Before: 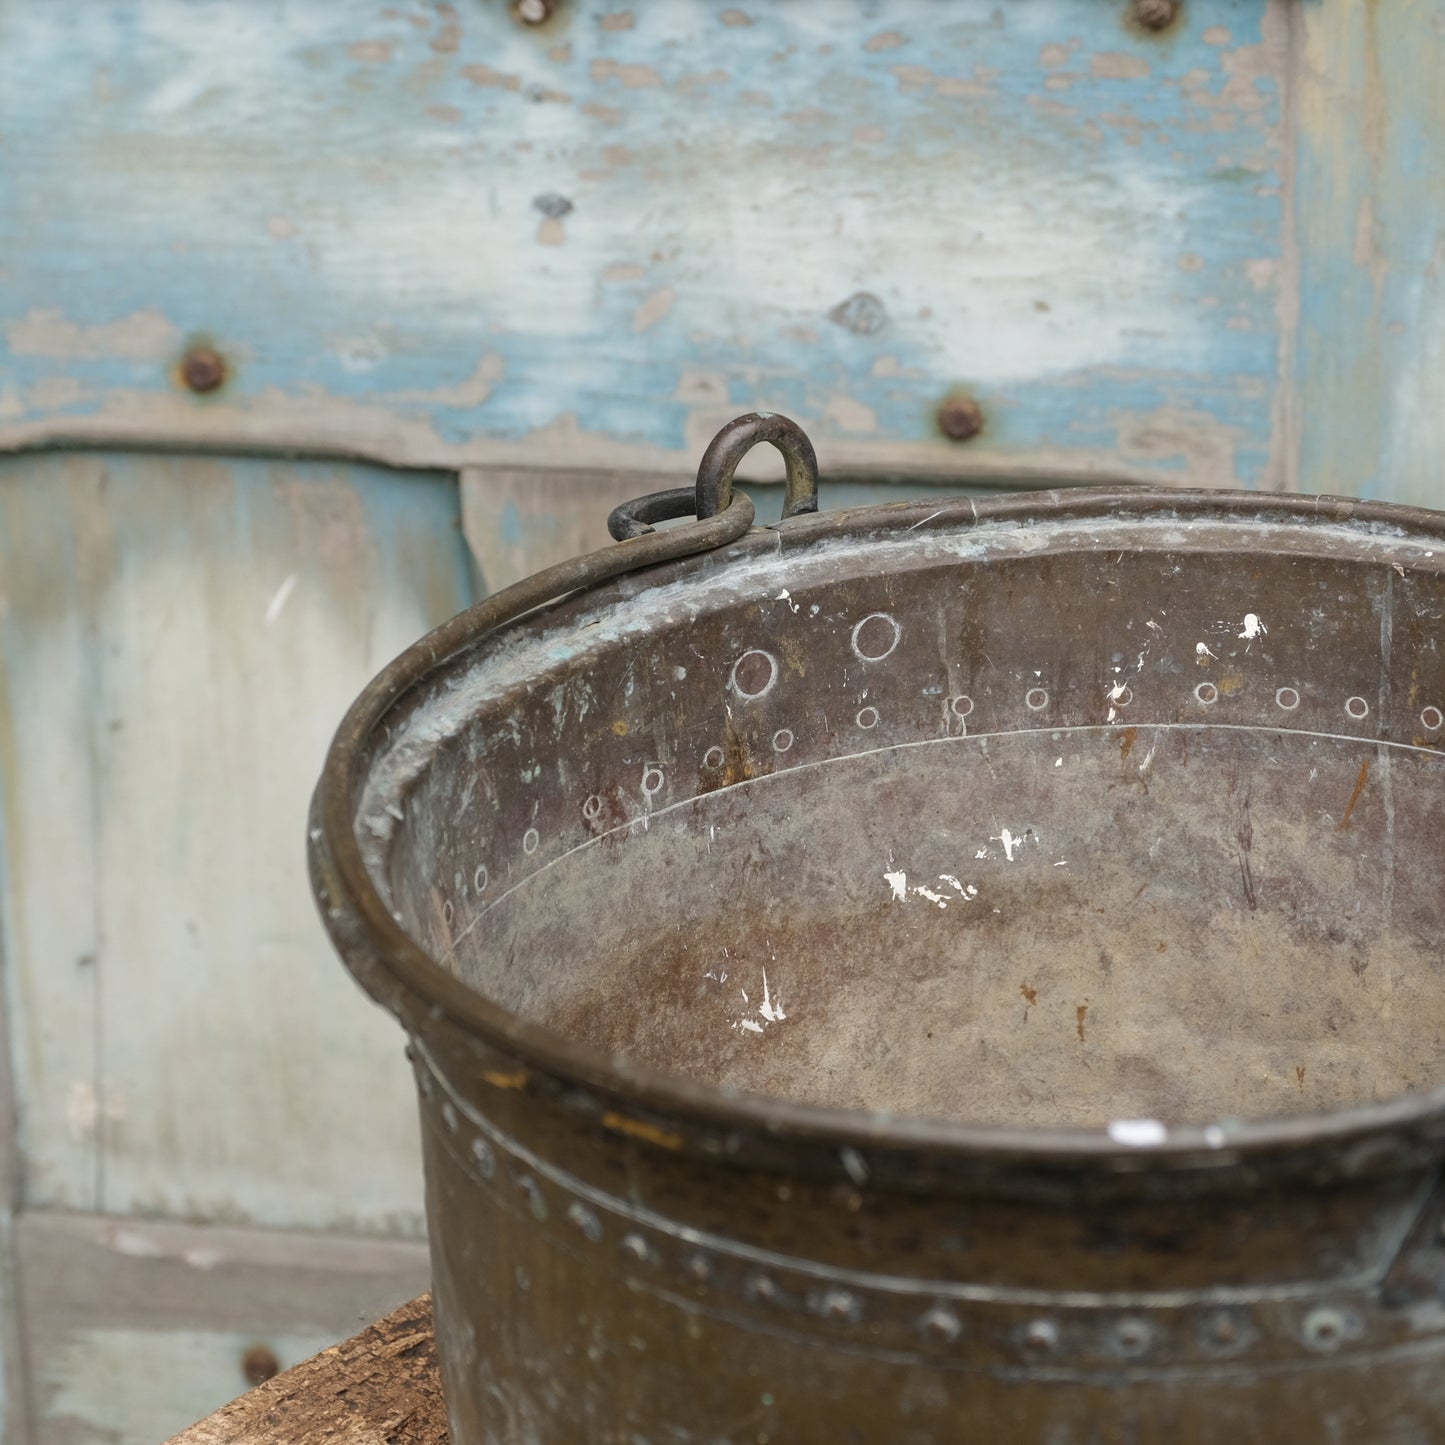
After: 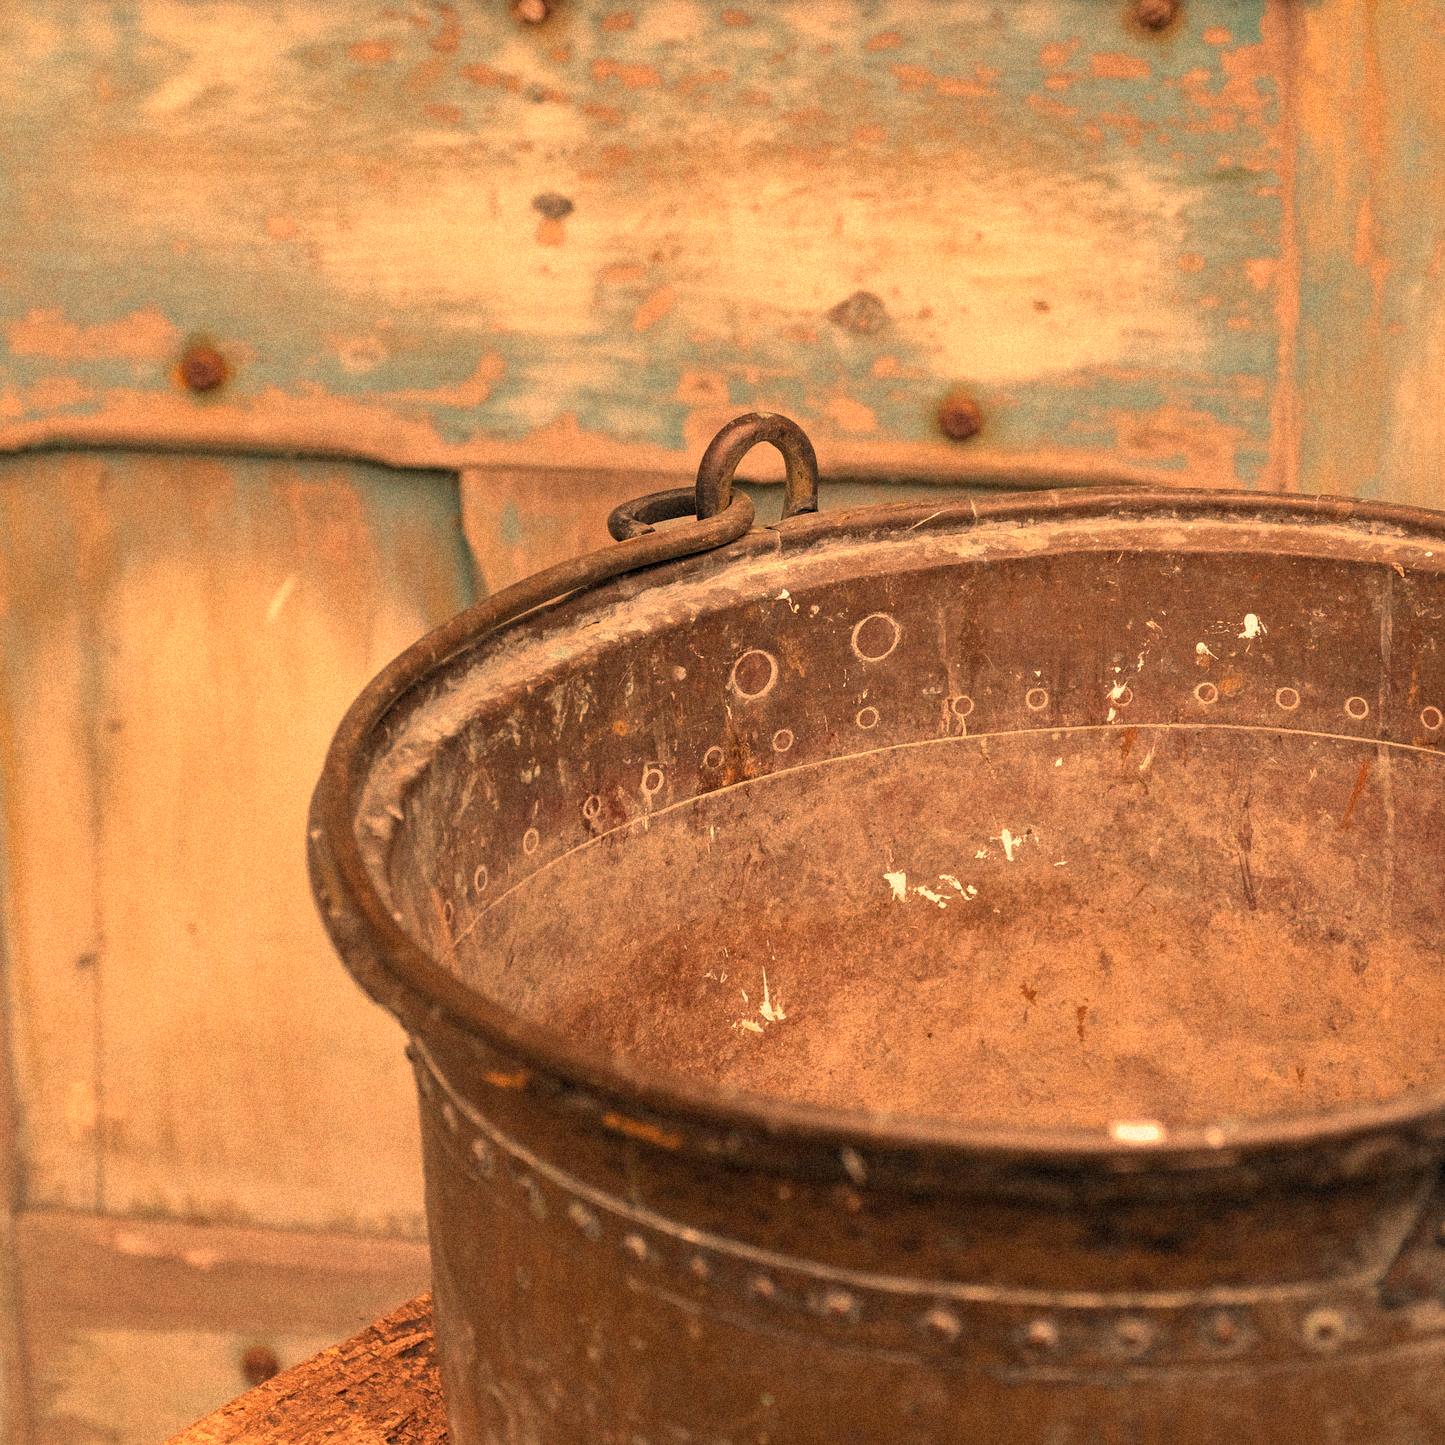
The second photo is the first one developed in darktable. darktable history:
haze removal: compatibility mode true, adaptive false
shadows and highlights: shadows 30
white balance: red 1.467, blue 0.684
grain: coarseness 9.38 ISO, strength 34.99%, mid-tones bias 0%
